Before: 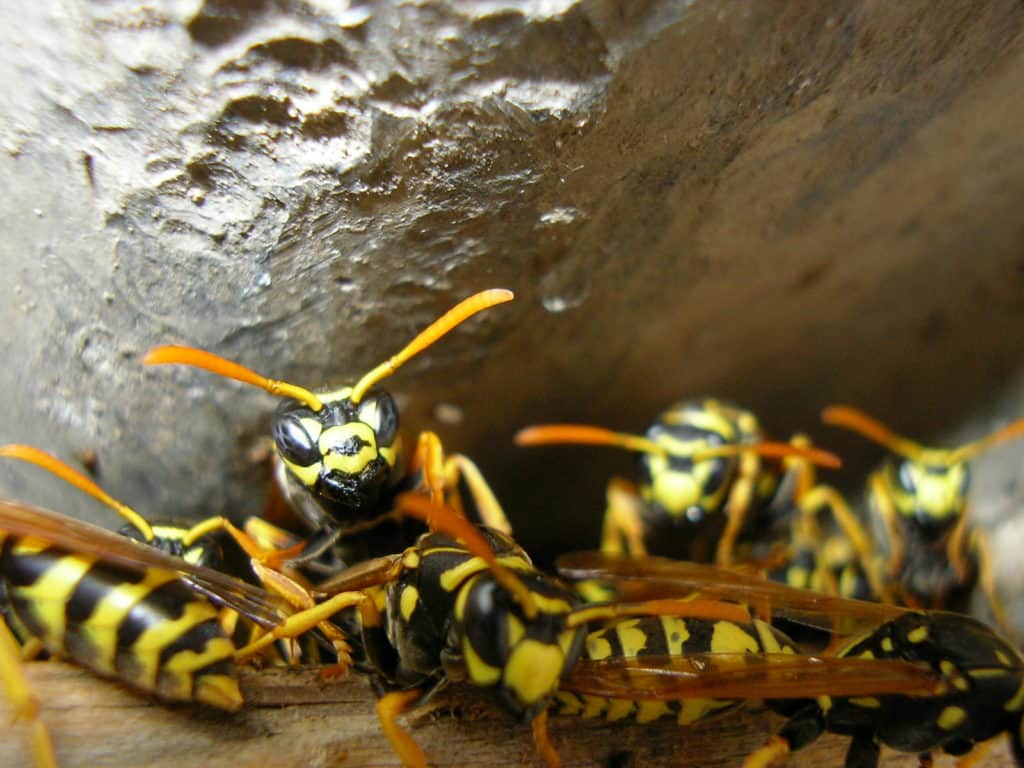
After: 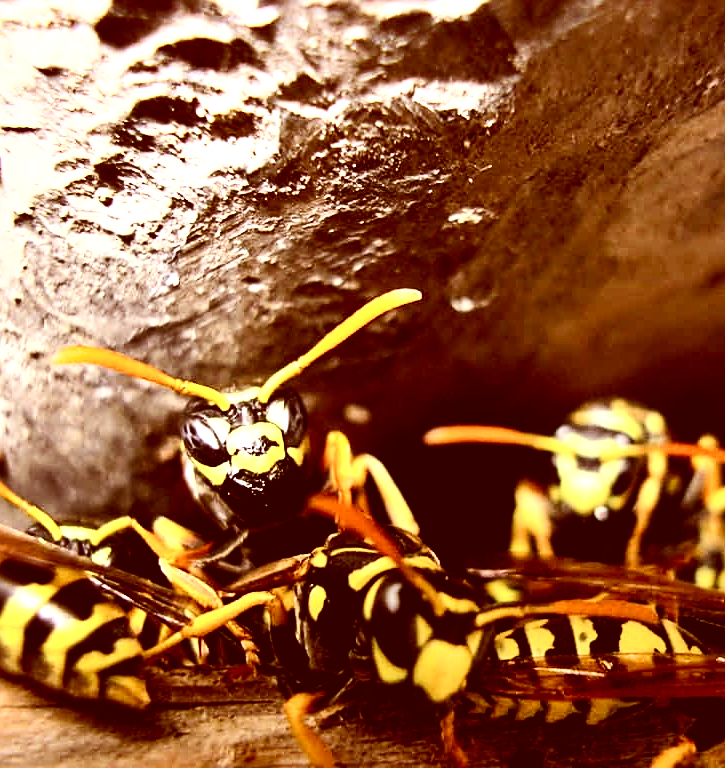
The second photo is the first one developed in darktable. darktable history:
crop and rotate: left 9.047%, right 20.128%
shadows and highlights: shadows 59.85, soften with gaussian
sharpen: on, module defaults
contrast brightness saturation: contrast 0.413, brightness 0.11, saturation 0.207
exposure: exposure -0.004 EV, compensate exposure bias true, compensate highlight preservation false
color correction: highlights a* 9.56, highlights b* 8.67, shadows a* 39.73, shadows b* 39.34, saturation 0.793
levels: levels [0.062, 0.494, 0.925]
